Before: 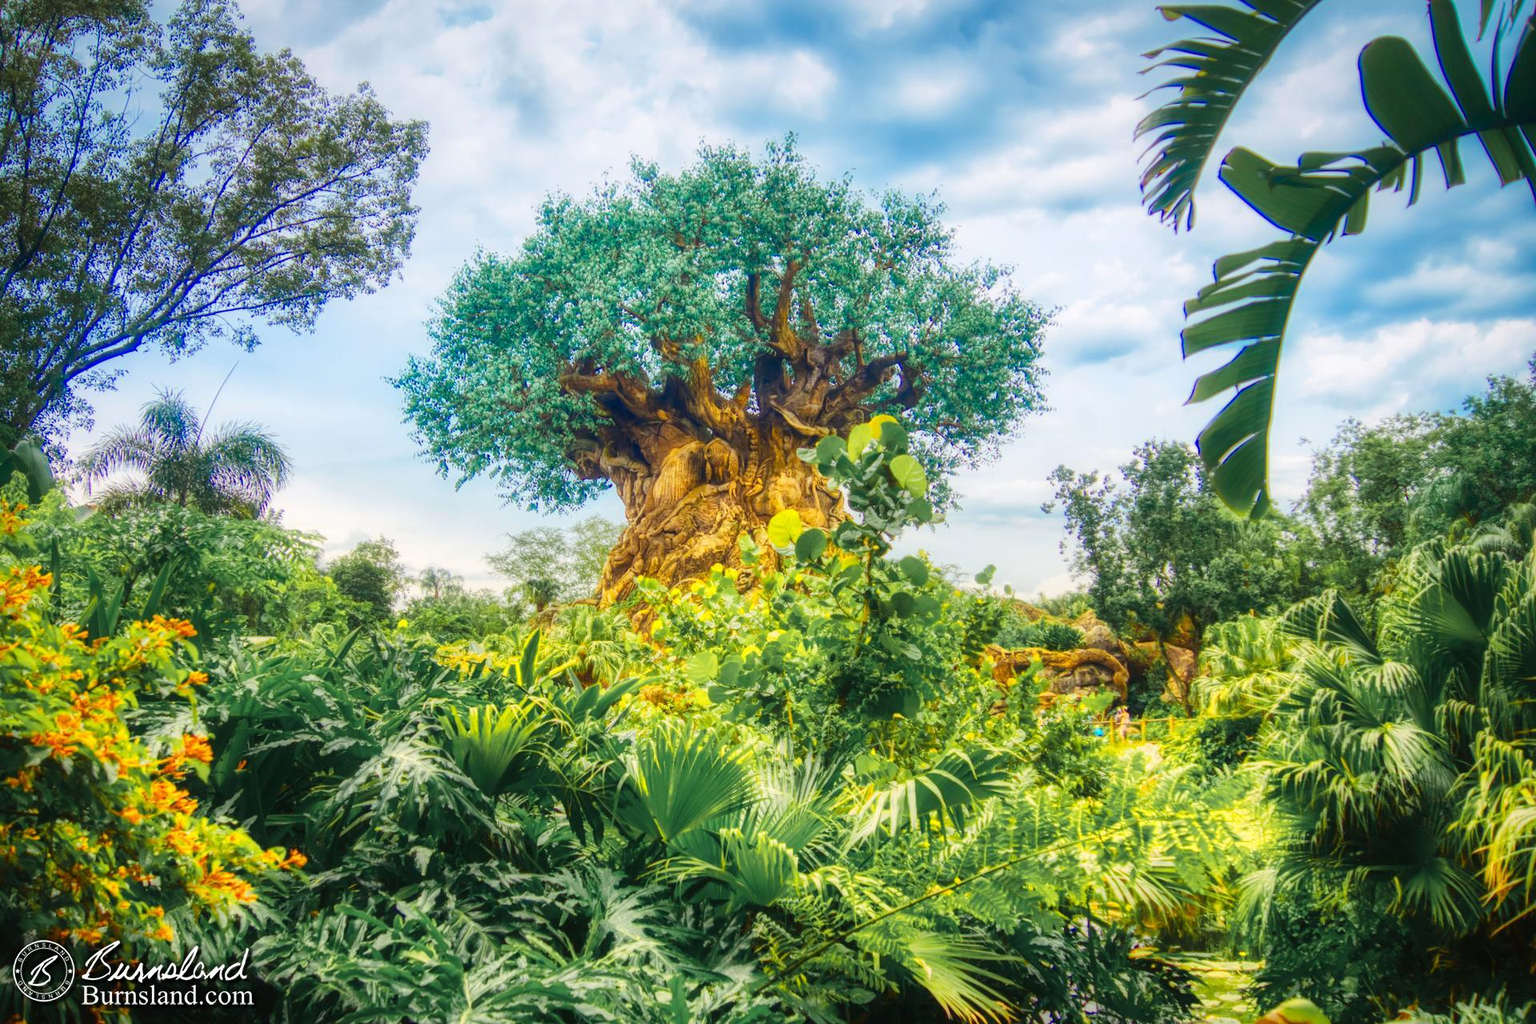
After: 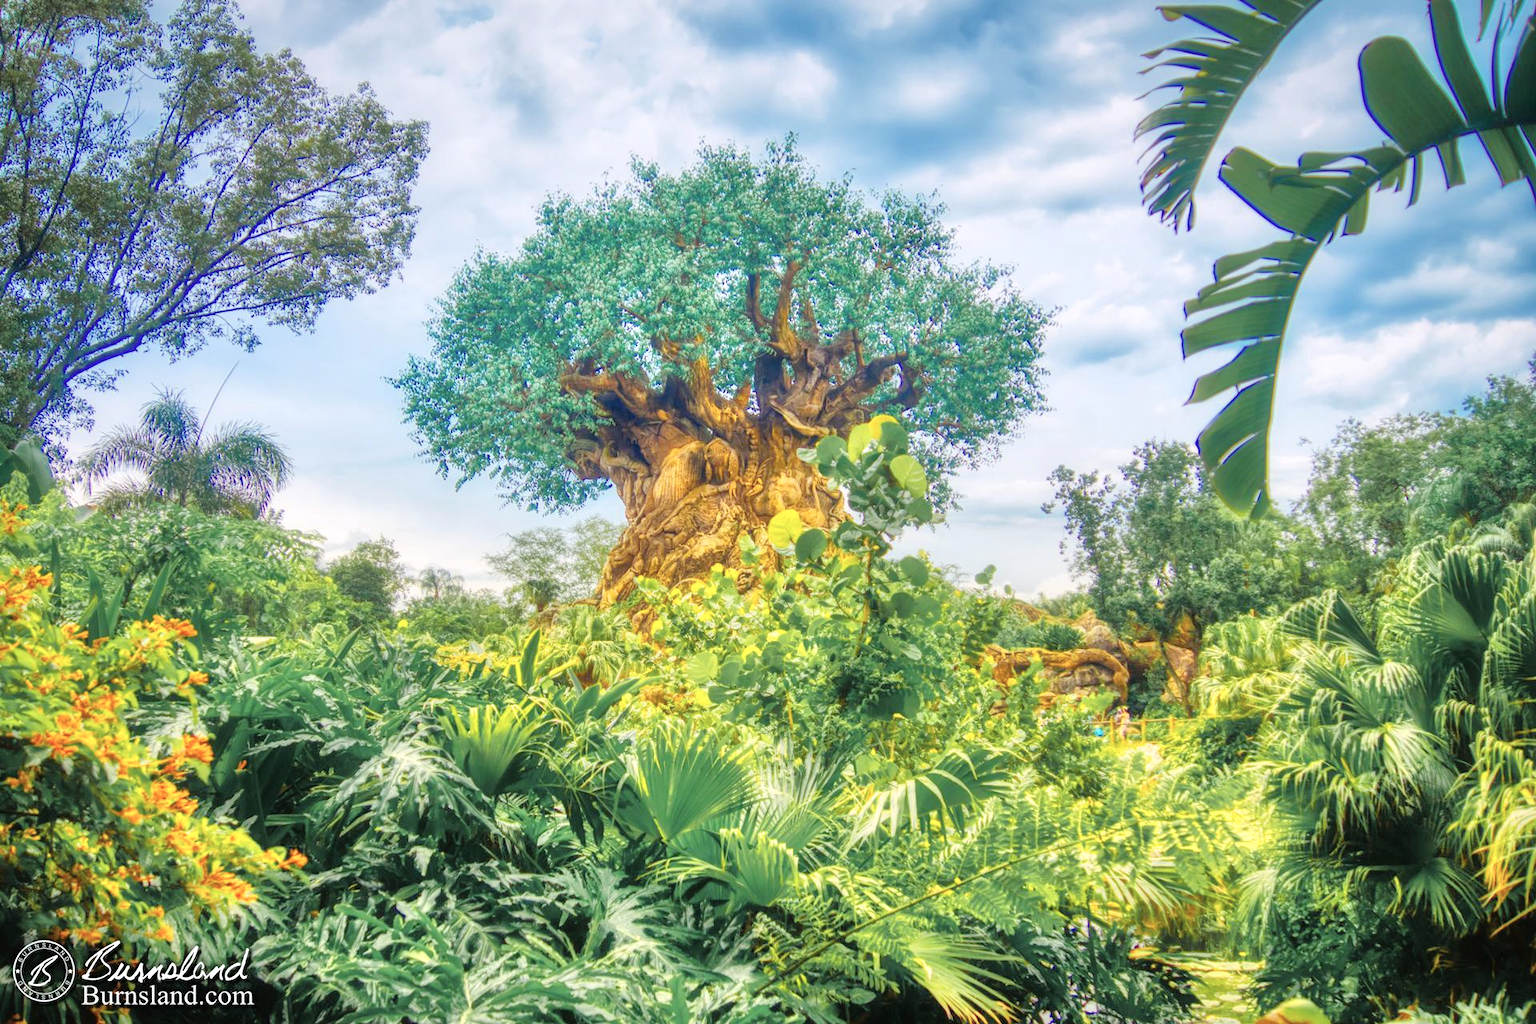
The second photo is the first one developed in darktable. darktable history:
contrast brightness saturation: saturation -0.17
white balance: red 1.004, blue 1.024
tone equalizer: -7 EV 0.15 EV, -6 EV 0.6 EV, -5 EV 1.15 EV, -4 EV 1.33 EV, -3 EV 1.15 EV, -2 EV 0.6 EV, -1 EV 0.15 EV, mask exposure compensation -0.5 EV
